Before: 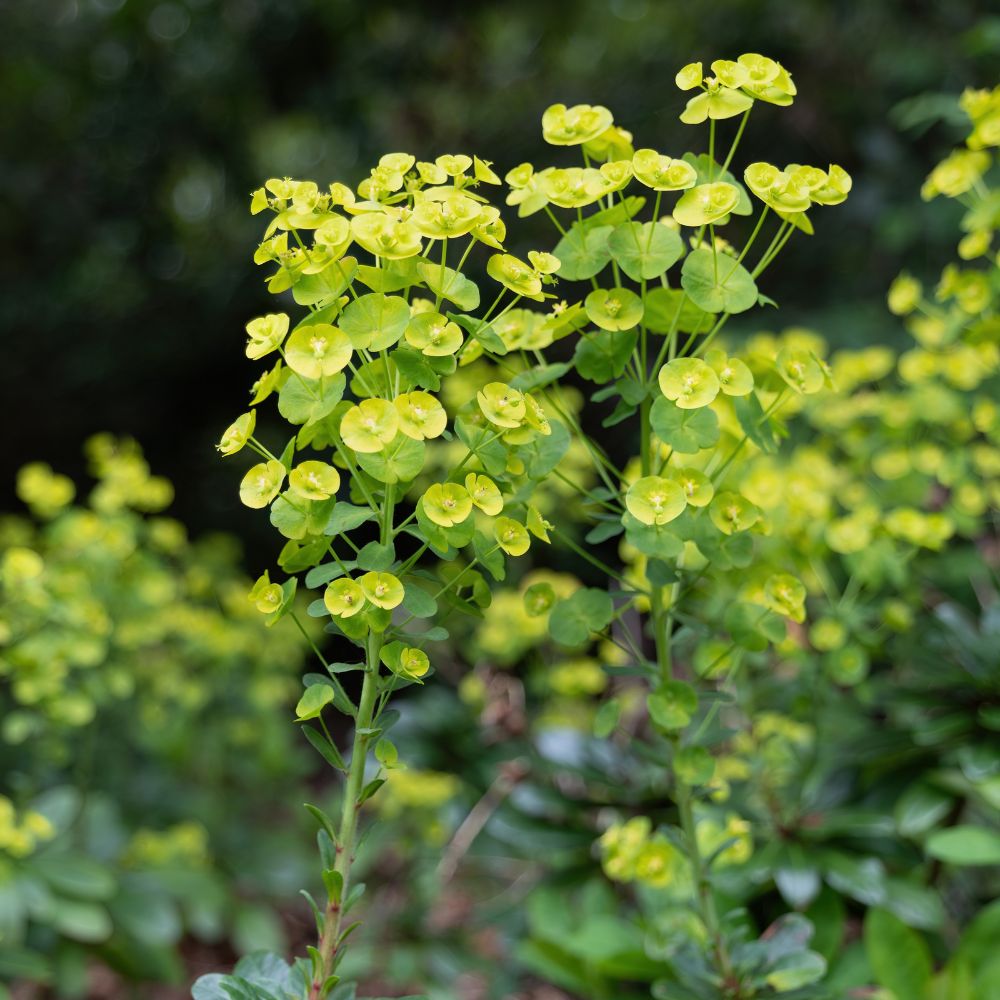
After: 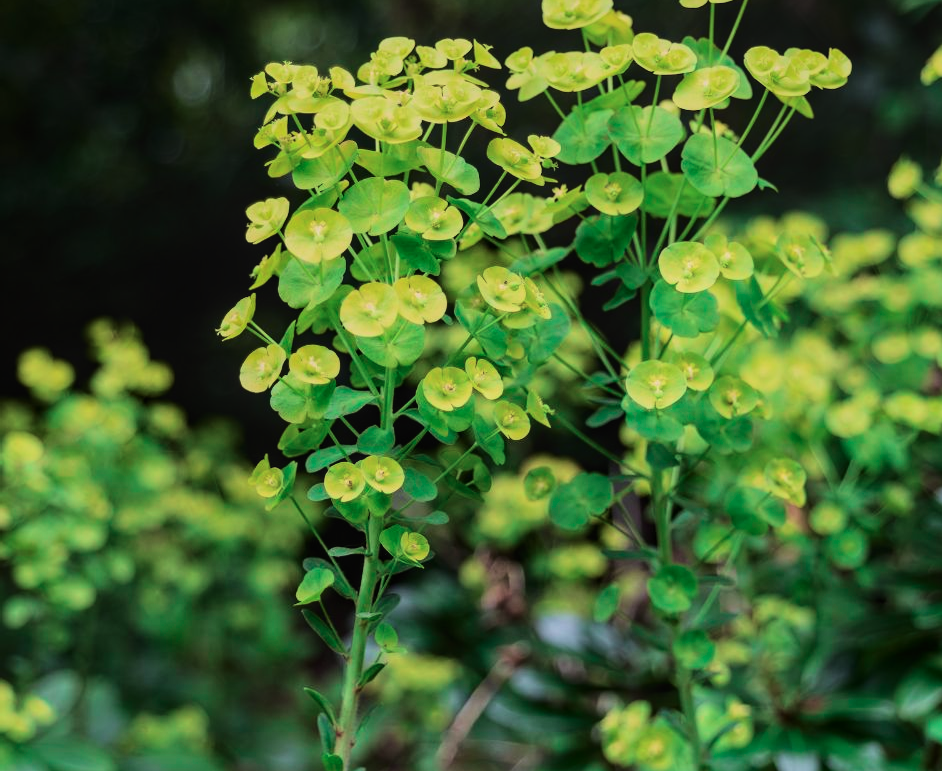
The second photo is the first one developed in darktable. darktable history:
crop and rotate: angle 0.03°, top 11.643%, right 5.651%, bottom 11.189%
color calibration: illuminant same as pipeline (D50), adaptation none (bypass), gamut compression 1.72
color balance: mode lift, gamma, gain (sRGB), lift [1, 1, 1.022, 1.026]
local contrast: detail 110%
levels: levels [0.029, 0.545, 0.971]
tone curve: curves: ch0 [(0, 0.019) (0.204, 0.162) (0.491, 0.519) (0.748, 0.765) (1, 0.919)]; ch1 [(0, 0) (0.201, 0.113) (0.372, 0.282) (0.443, 0.434) (0.496, 0.504) (0.566, 0.585) (0.761, 0.803) (1, 1)]; ch2 [(0, 0) (0.434, 0.447) (0.483, 0.487) (0.555, 0.563) (0.697, 0.68) (1, 1)], color space Lab, independent channels, preserve colors none
velvia: on, module defaults
